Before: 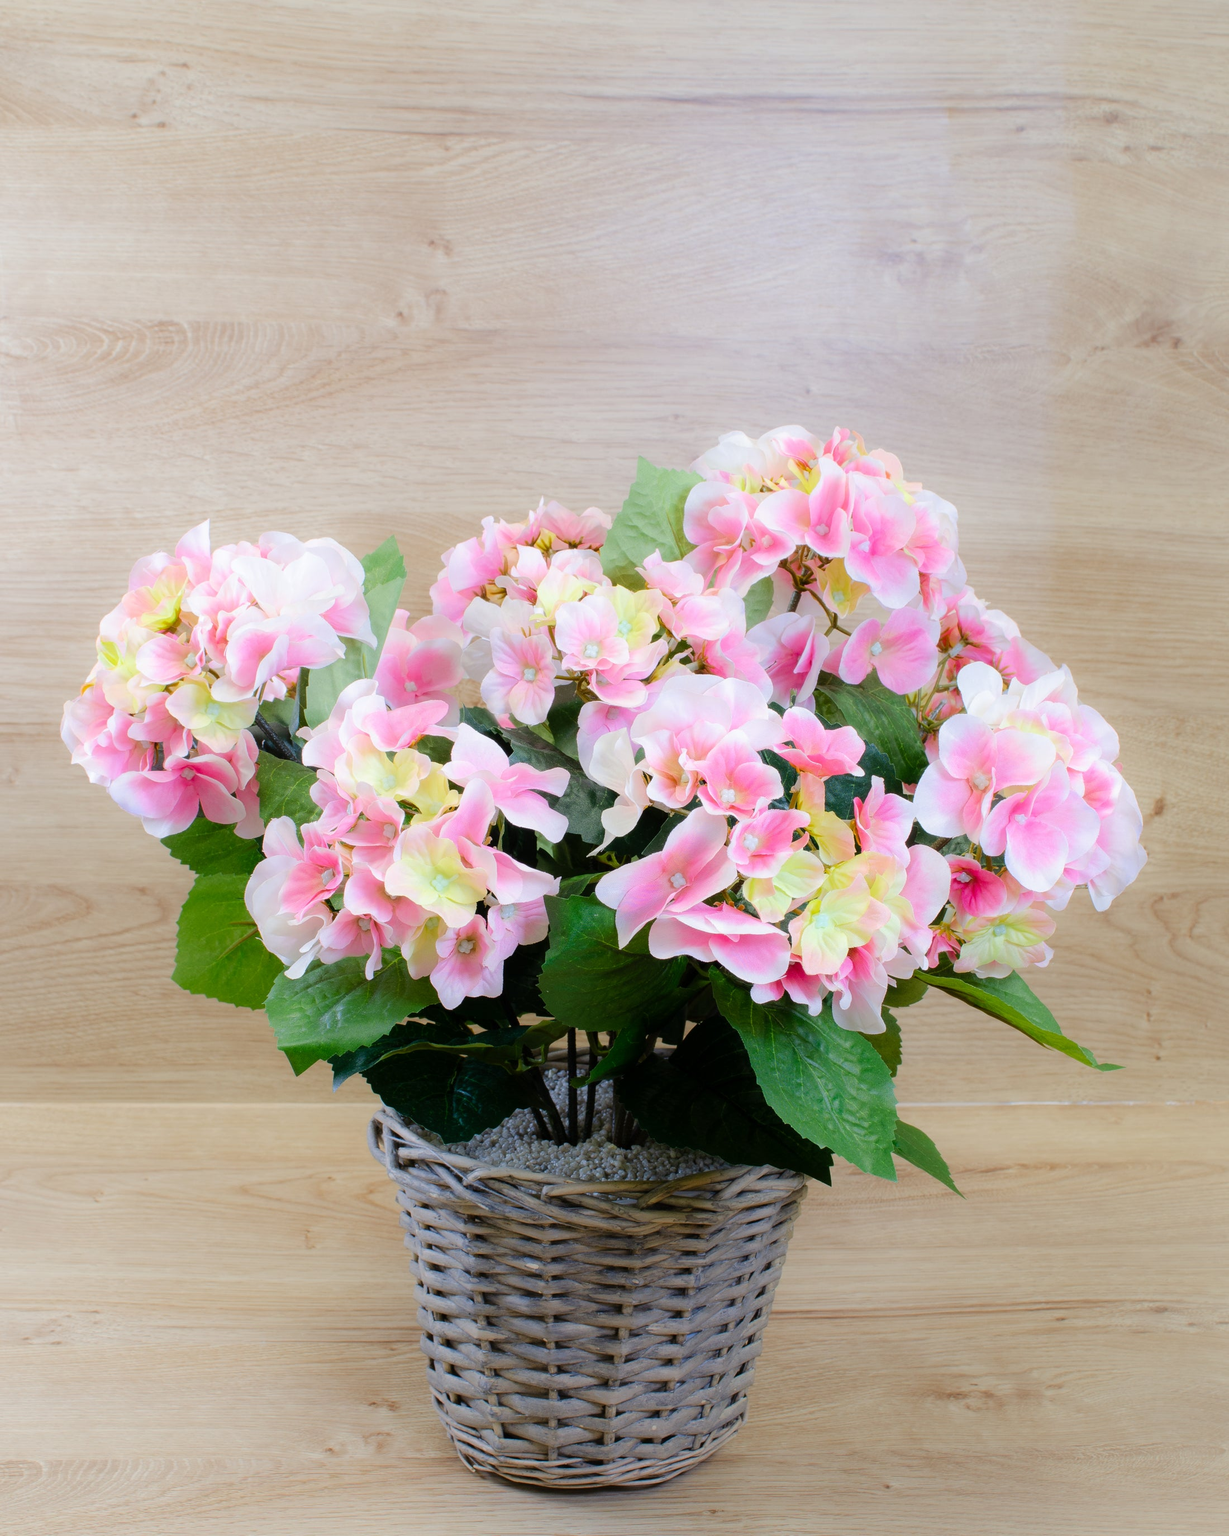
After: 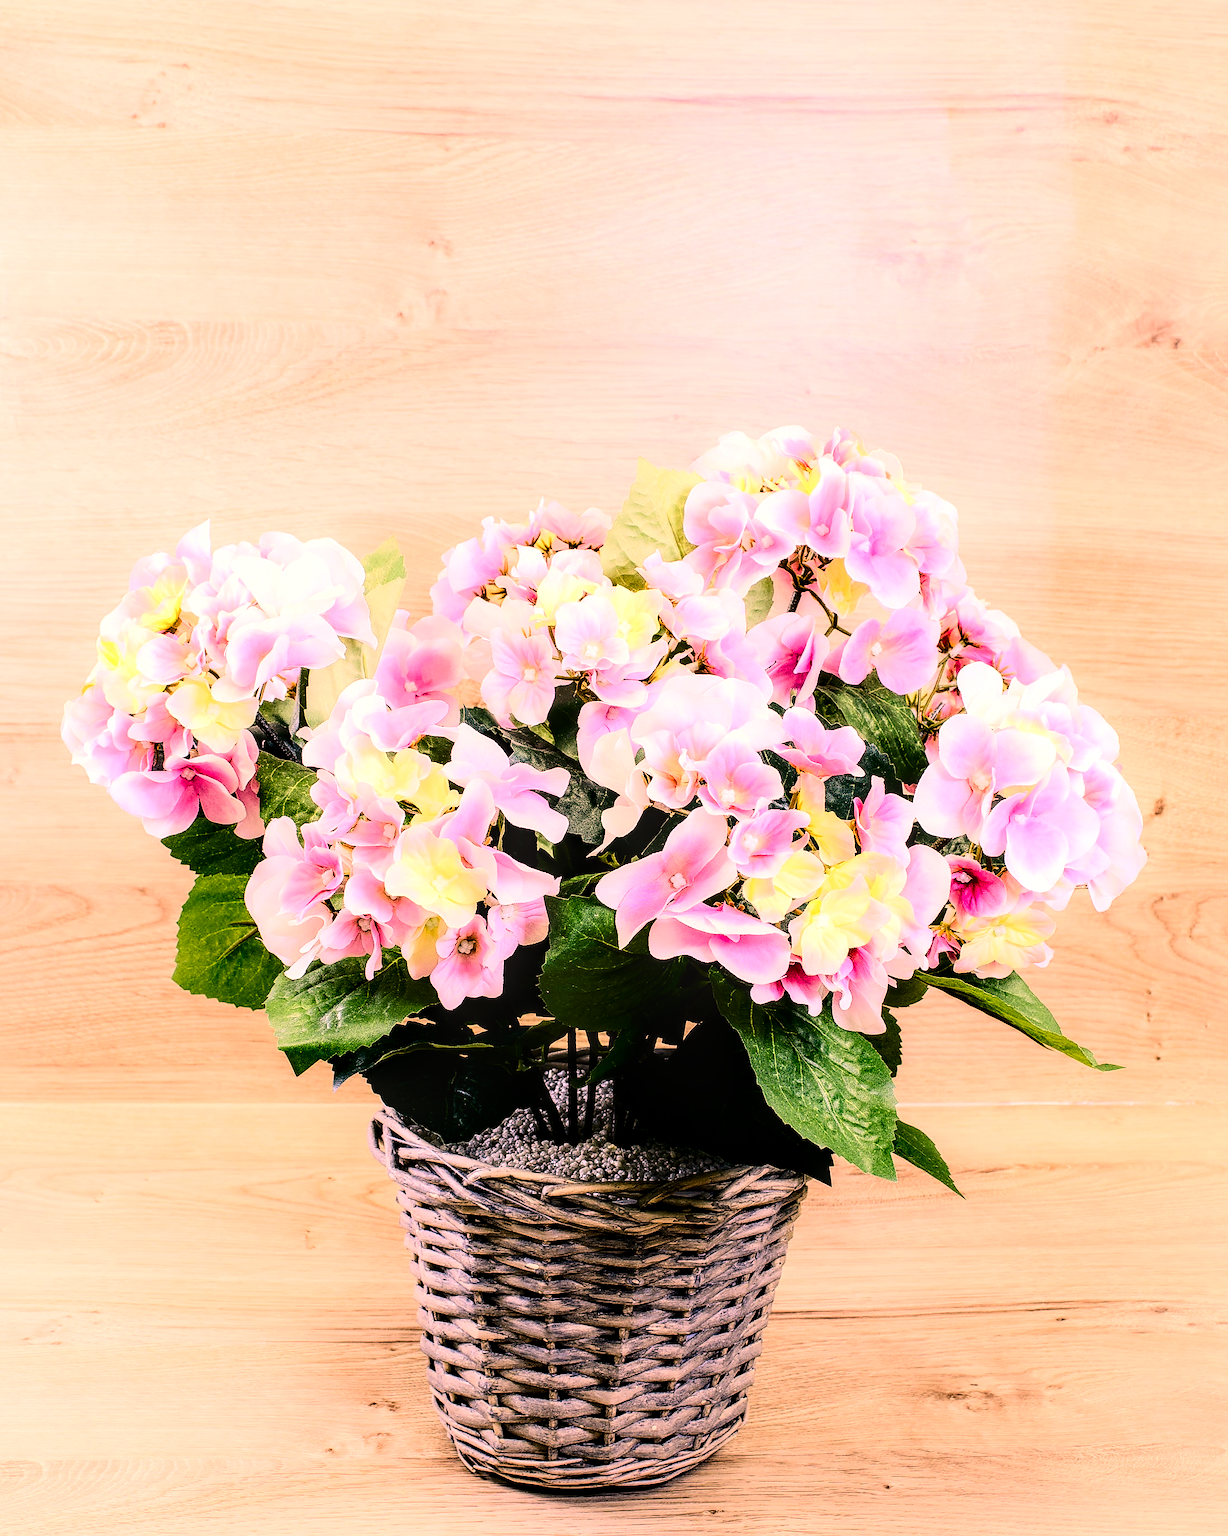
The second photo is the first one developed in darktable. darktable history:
sharpen: radius 1.4, amount 1.25, threshold 0.7
color correction: highlights a* 21.88, highlights b* 22.25
contrast brightness saturation: contrast 0.28
color balance rgb: shadows lift › chroma 2%, shadows lift › hue 135.47°, highlights gain › chroma 2%, highlights gain › hue 291.01°, global offset › luminance 0.5%, perceptual saturation grading › global saturation -10.8%, perceptual saturation grading › highlights -26.83%, perceptual saturation grading › shadows 21.25%, perceptual brilliance grading › highlights 17.77%, perceptual brilliance grading › mid-tones 31.71%, perceptual brilliance grading › shadows -31.01%, global vibrance 24.91%
exposure: exposure -0.041 EV, compensate highlight preservation false
contrast equalizer: octaves 7, y [[0.6 ×6], [0.55 ×6], [0 ×6], [0 ×6], [0 ×6]], mix 0.15
local contrast: detail 150%
tone curve: curves: ch0 [(0, 0) (0.004, 0.001) (0.133, 0.112) (0.325, 0.362) (0.832, 0.893) (1, 1)], color space Lab, linked channels, preserve colors none
